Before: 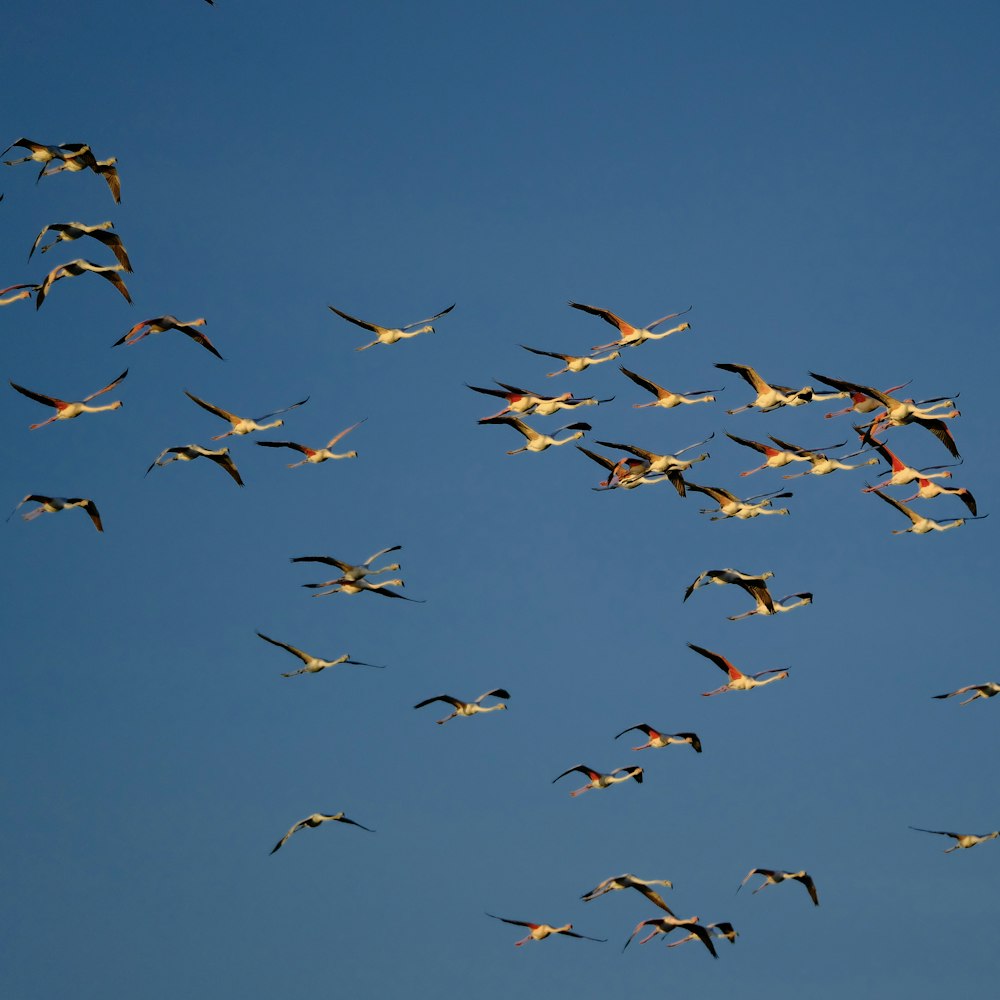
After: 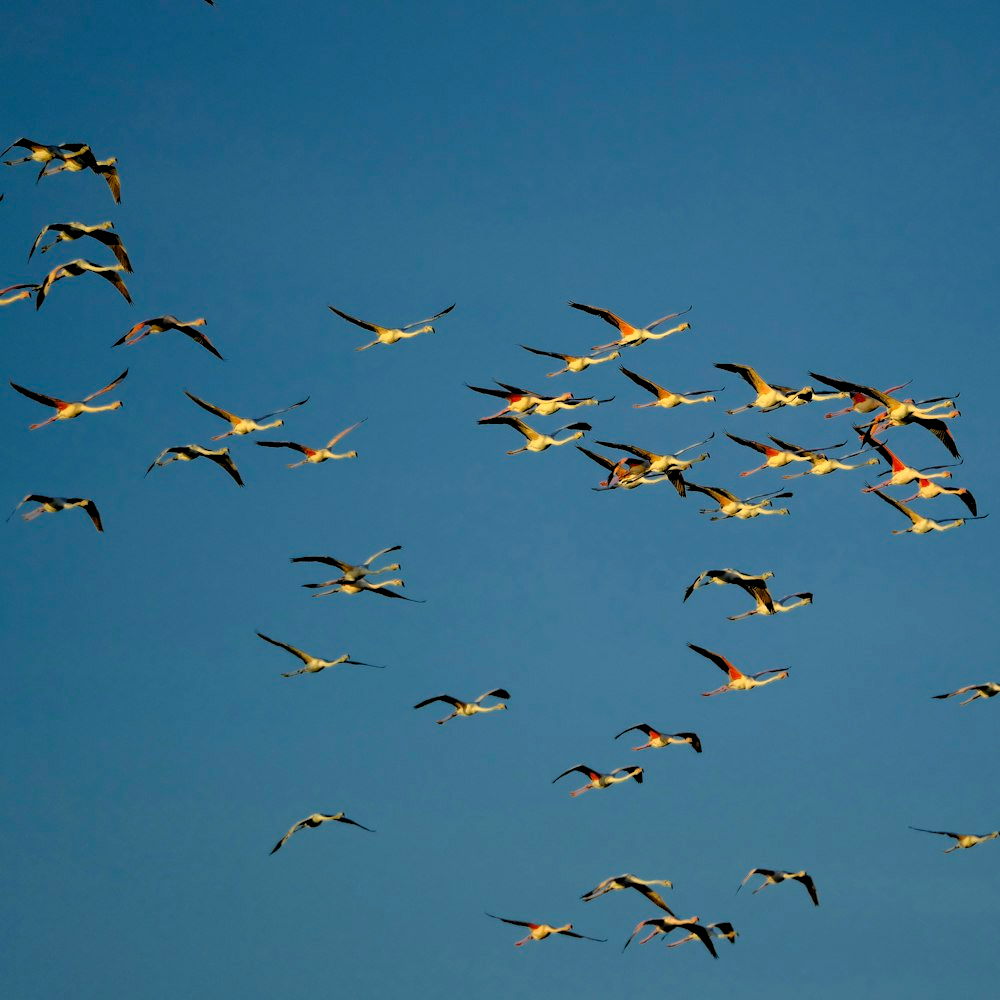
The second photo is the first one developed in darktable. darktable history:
exposure: exposure -0.04 EV, compensate highlight preservation false
rgb levels: levels [[0.01, 0.419, 0.839], [0, 0.5, 1], [0, 0.5, 1]]
color correction: highlights a* -4.28, highlights b* 6.53
